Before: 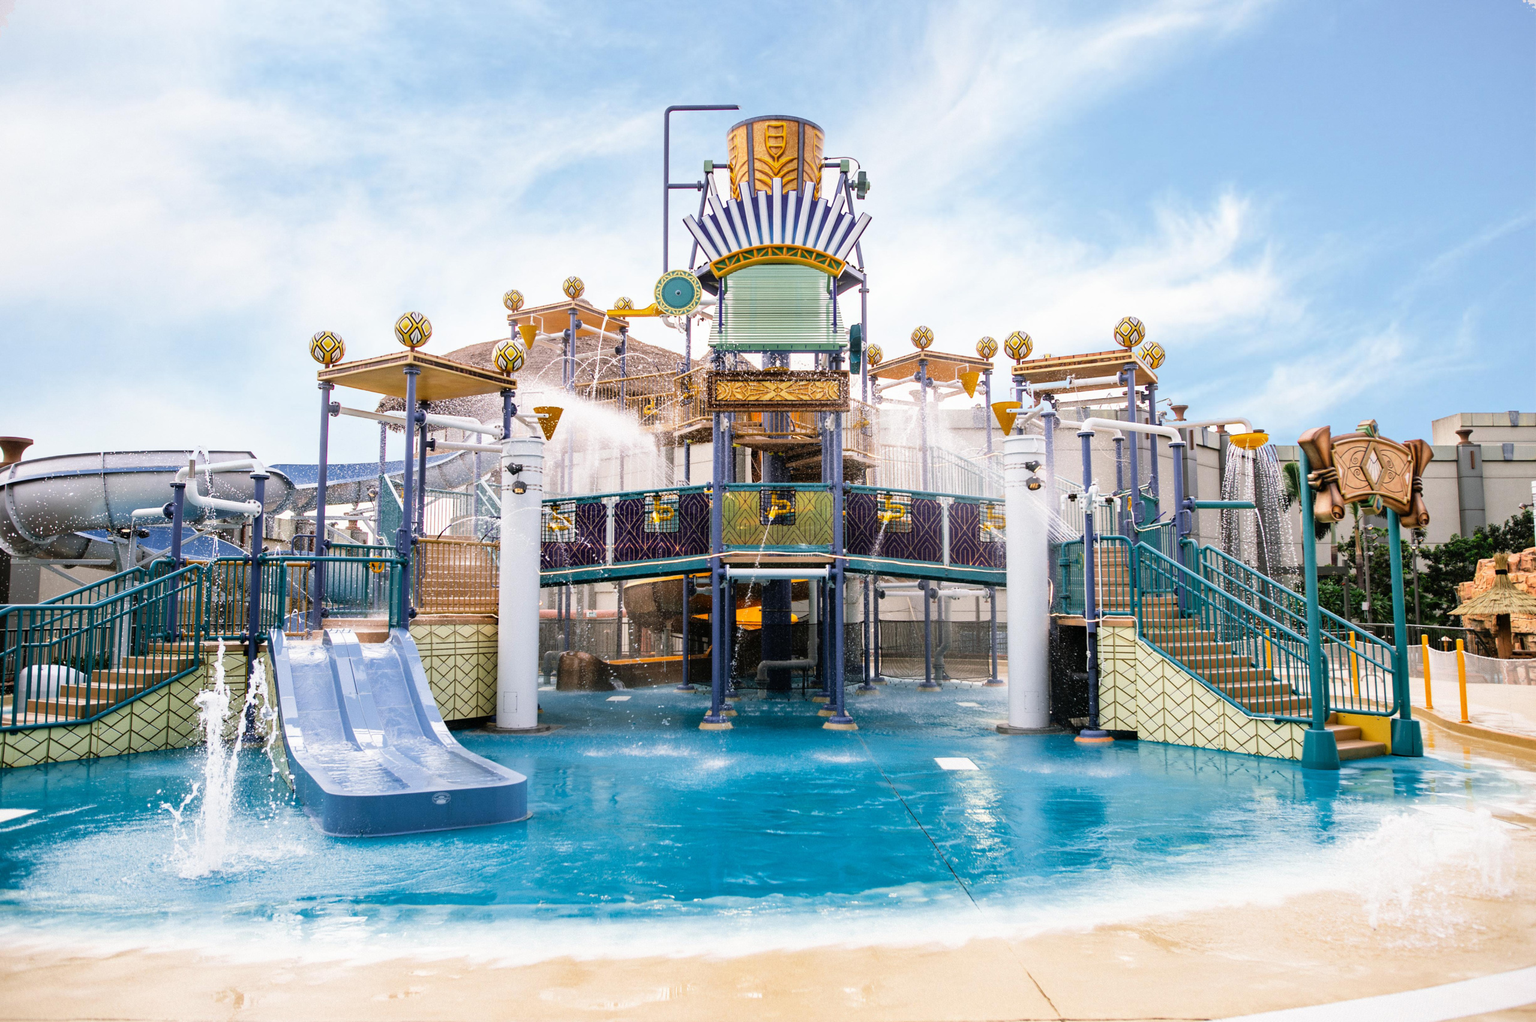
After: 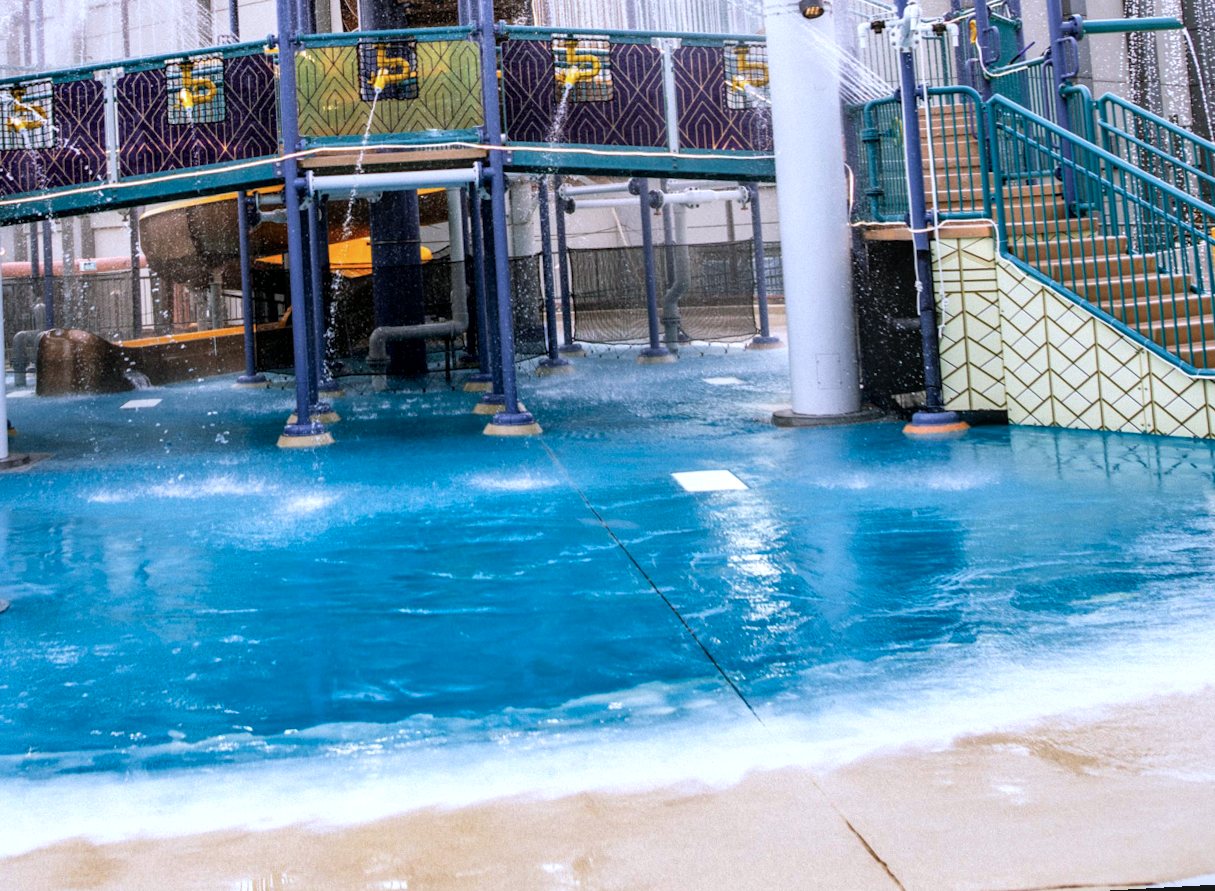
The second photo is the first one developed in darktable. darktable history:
rotate and perspective: rotation -3.18°, automatic cropping off
local contrast: on, module defaults
color calibration: illuminant as shot in camera, x 0.37, y 0.382, temperature 4313.32 K
shadows and highlights: shadows 12, white point adjustment 1.2, soften with gaussian
crop: left 35.976%, top 45.819%, right 18.162%, bottom 5.807%
